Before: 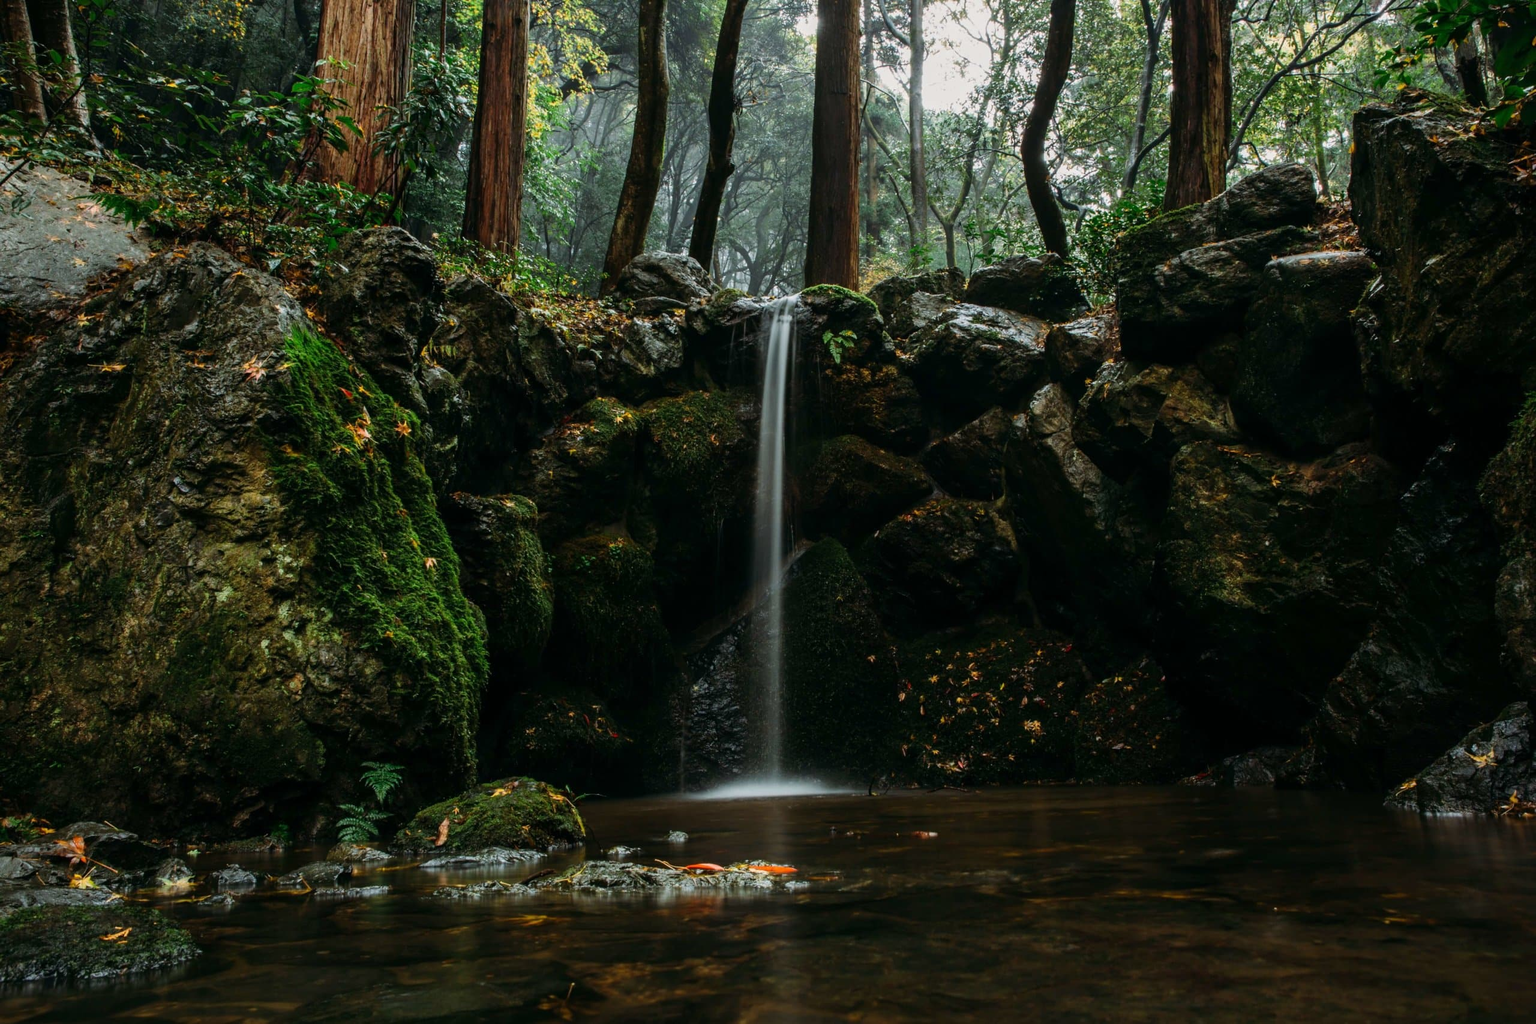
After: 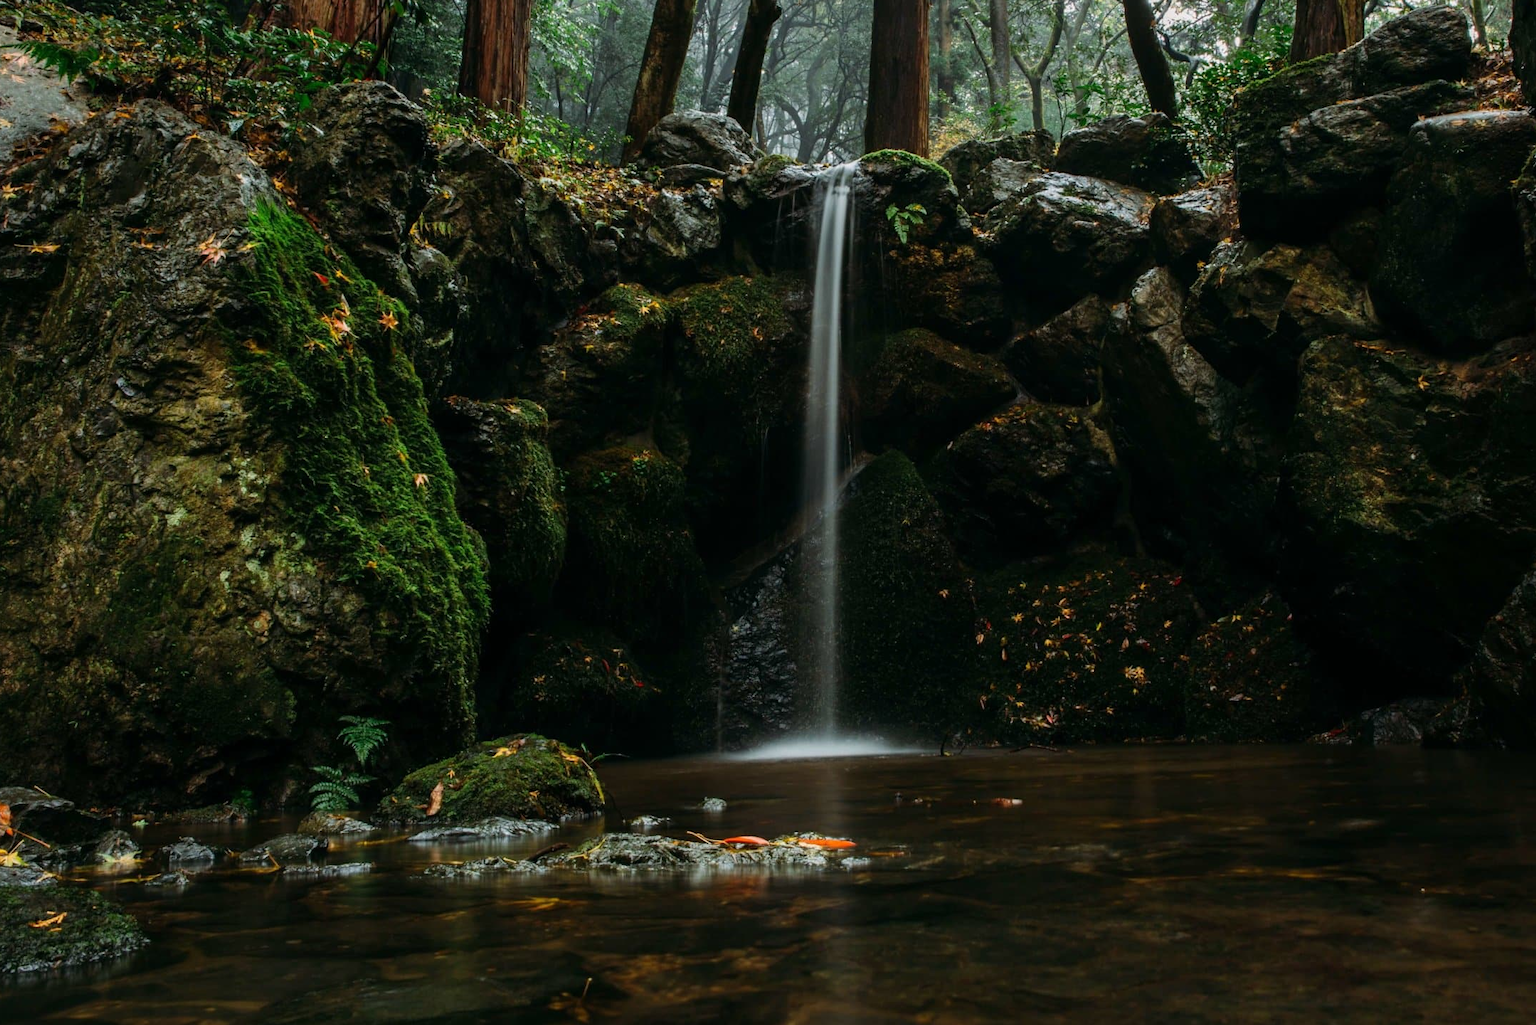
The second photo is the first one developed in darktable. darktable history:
crop and rotate: left 4.961%, top 15.477%, right 10.67%
